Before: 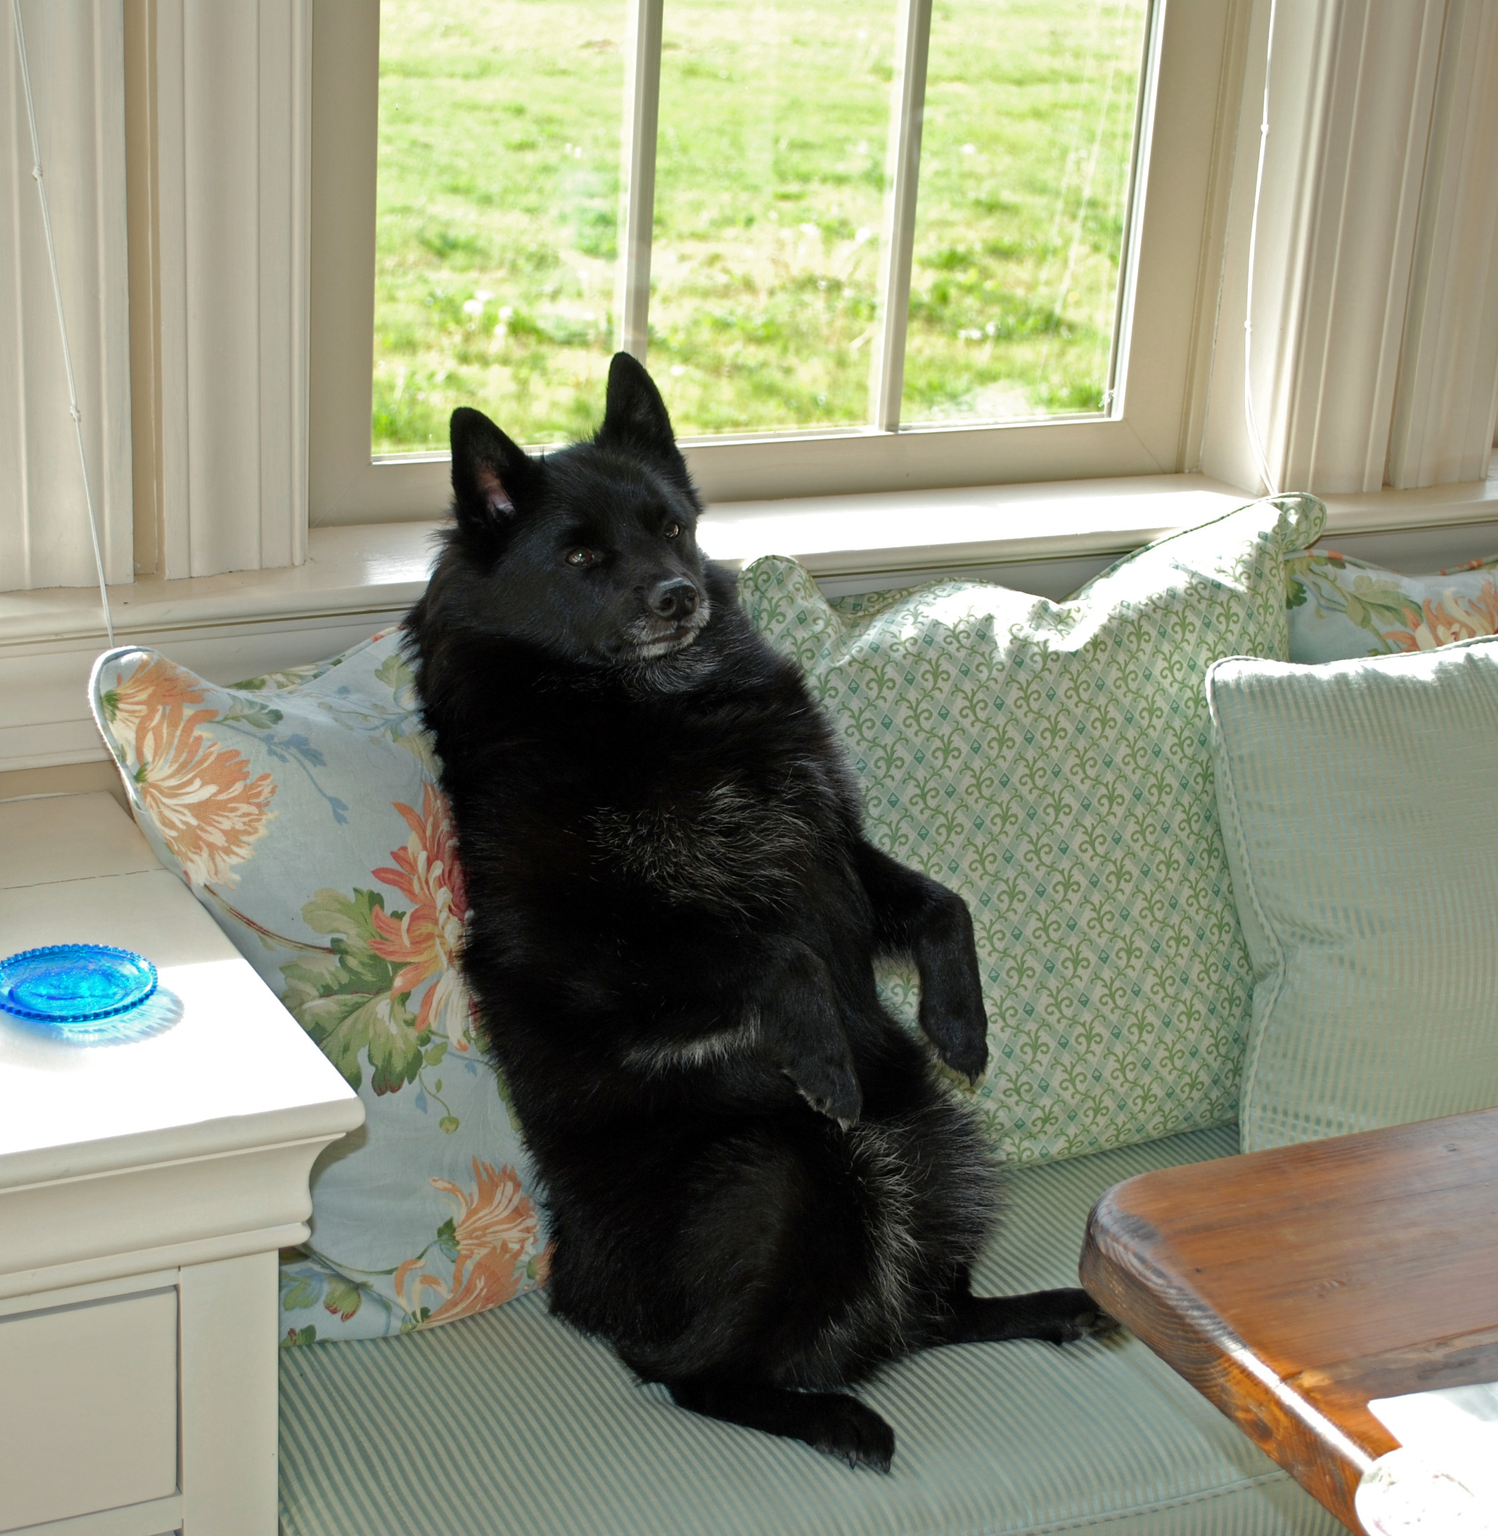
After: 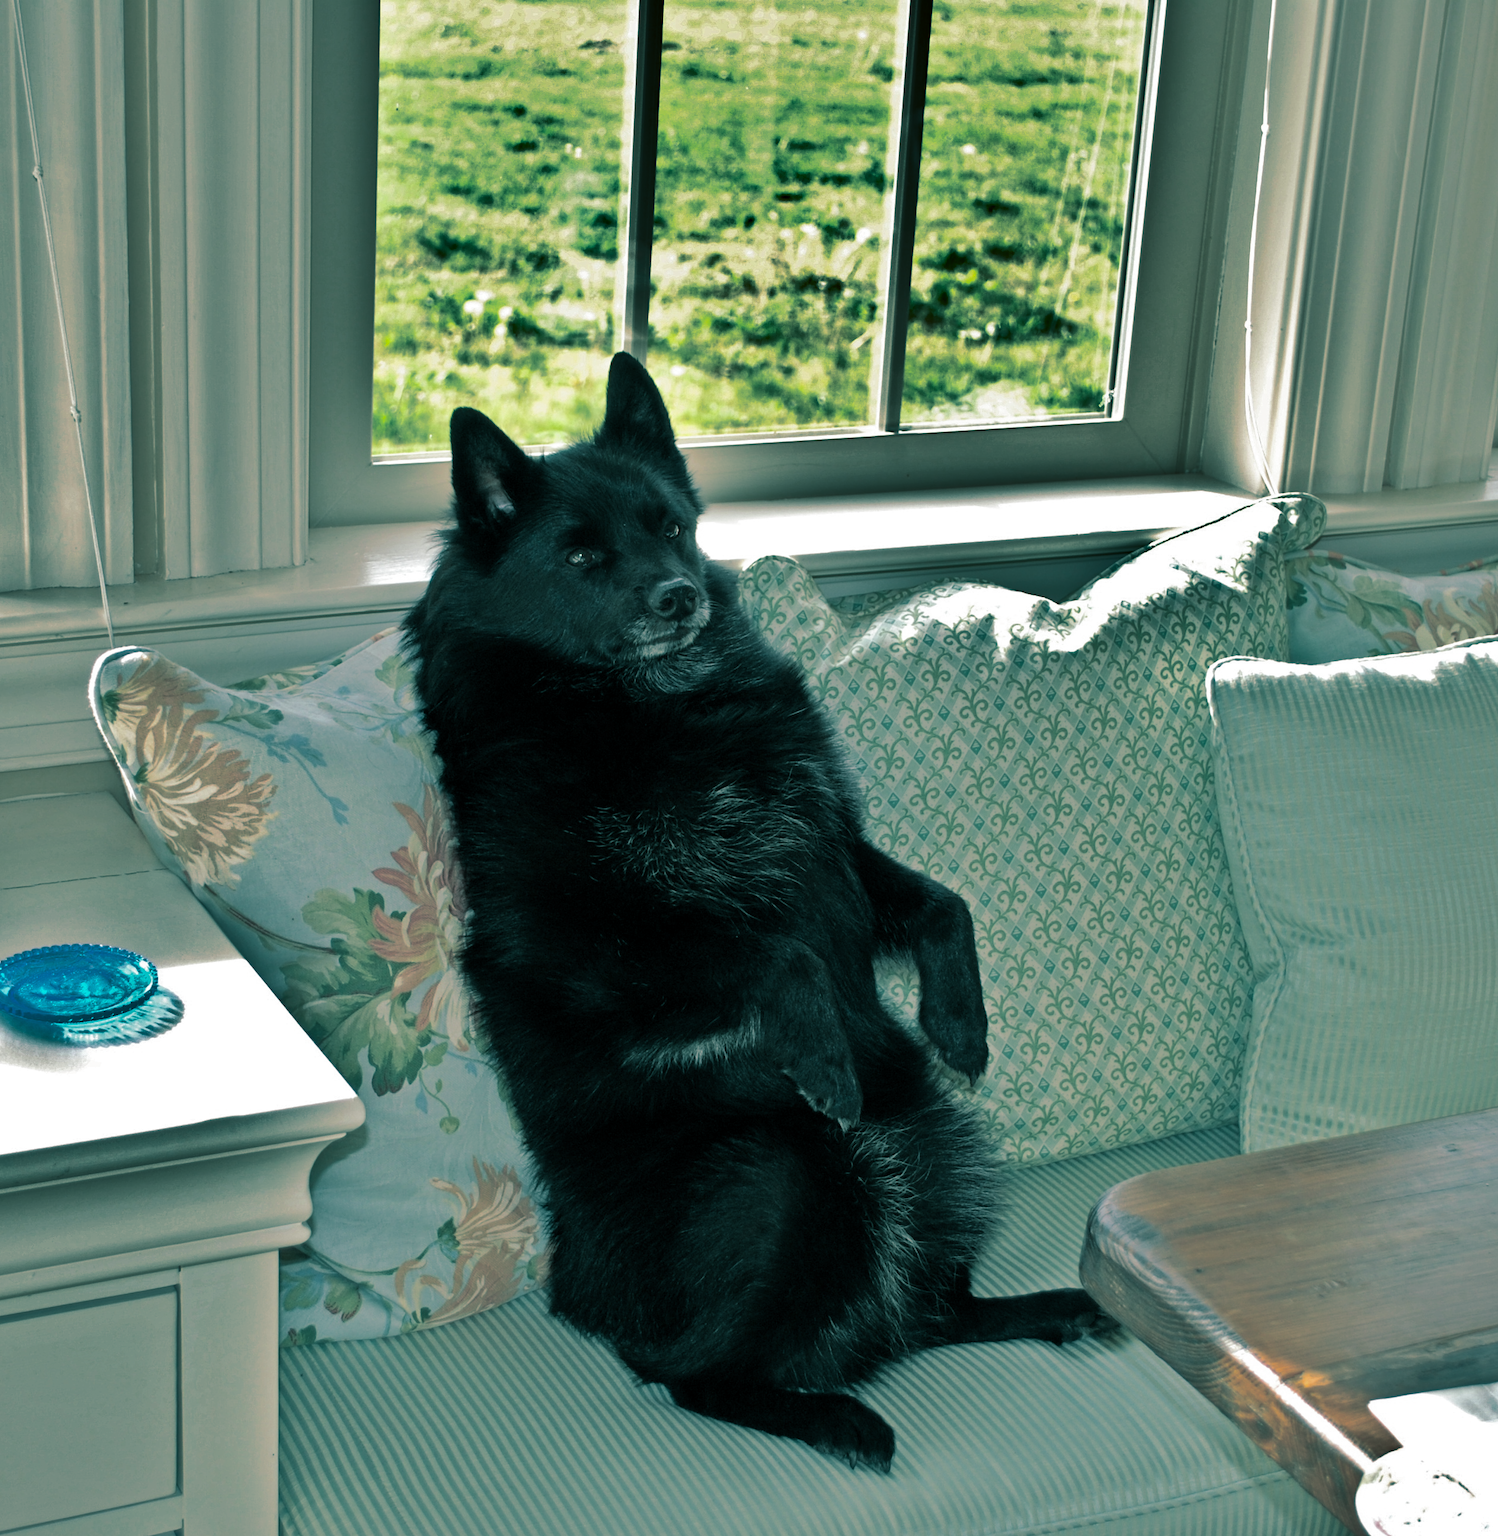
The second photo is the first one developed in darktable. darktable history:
shadows and highlights: shadows 19.13, highlights -83.41, soften with gaussian
split-toning: shadows › hue 183.6°, shadows › saturation 0.52, highlights › hue 0°, highlights › saturation 0
